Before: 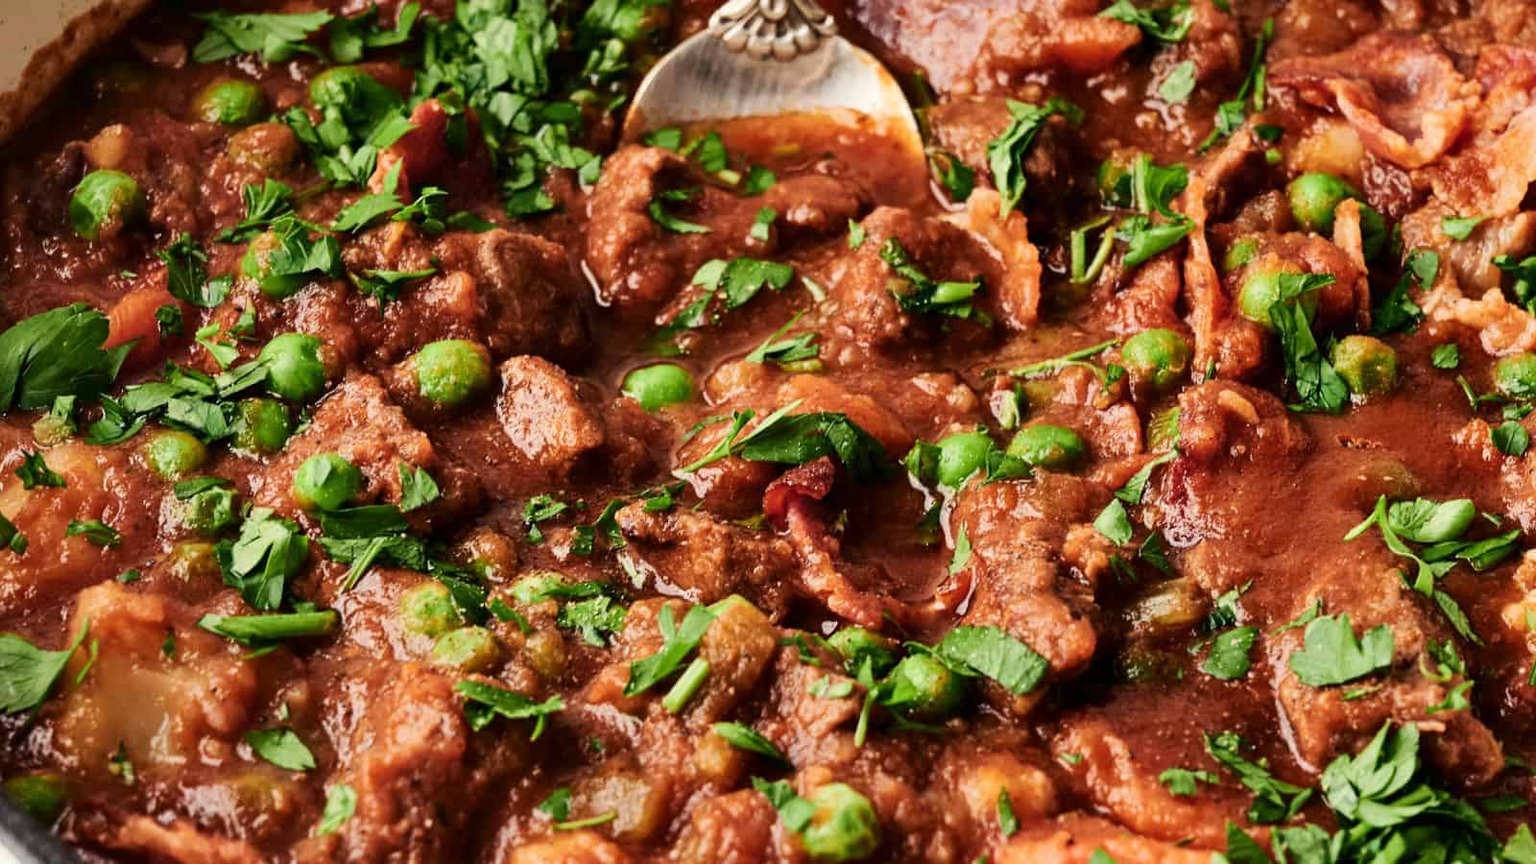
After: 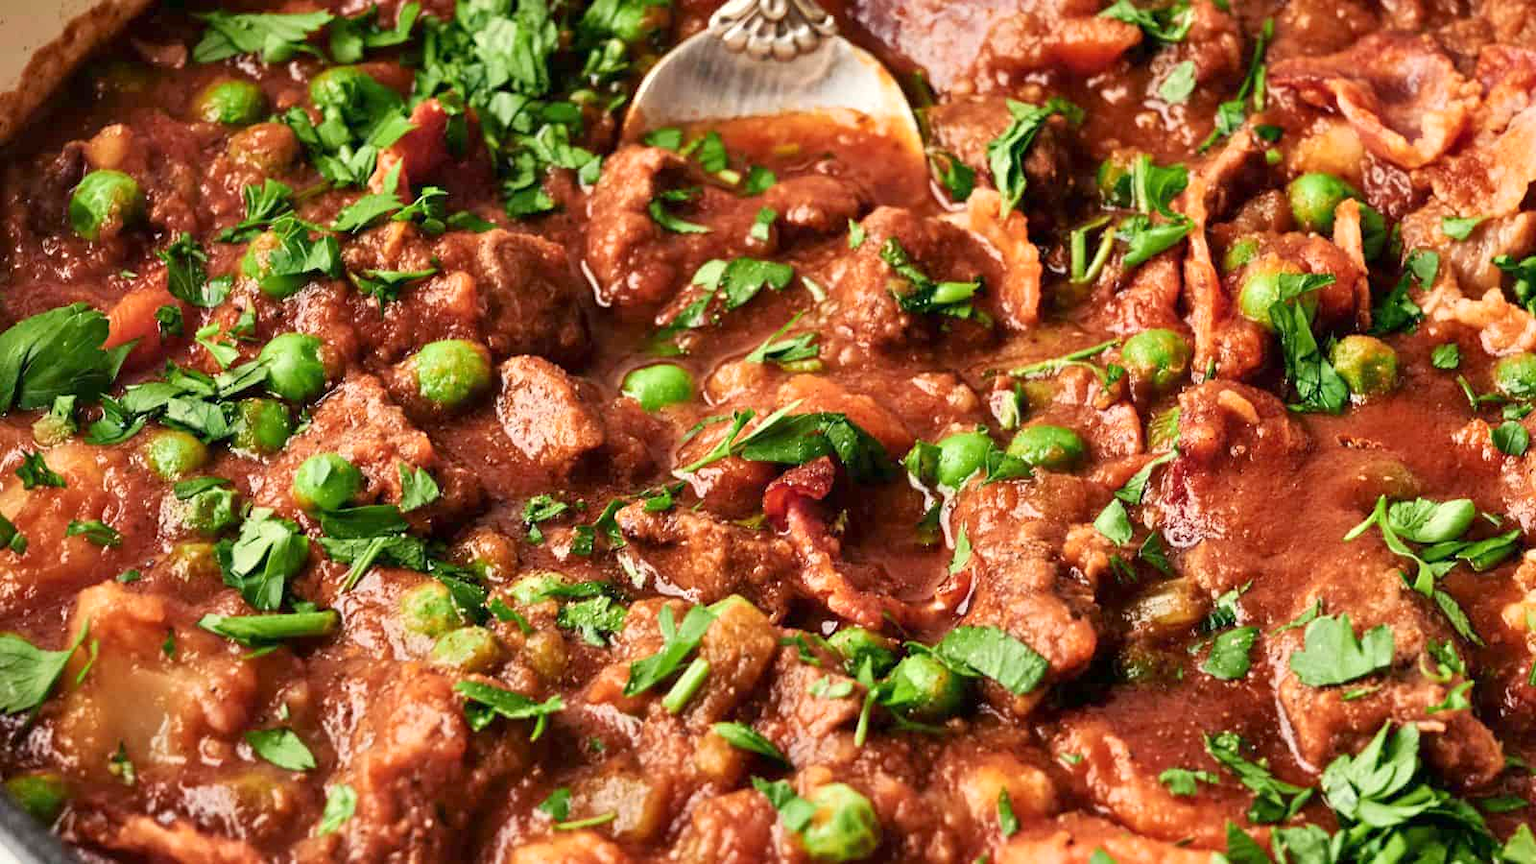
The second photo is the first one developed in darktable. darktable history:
tone equalizer: -8 EV 0.973 EV, -7 EV 0.978 EV, -6 EV 1.02 EV, -5 EV 1 EV, -4 EV 1.02 EV, -3 EV 0.763 EV, -2 EV 0.529 EV, -1 EV 0.257 EV
